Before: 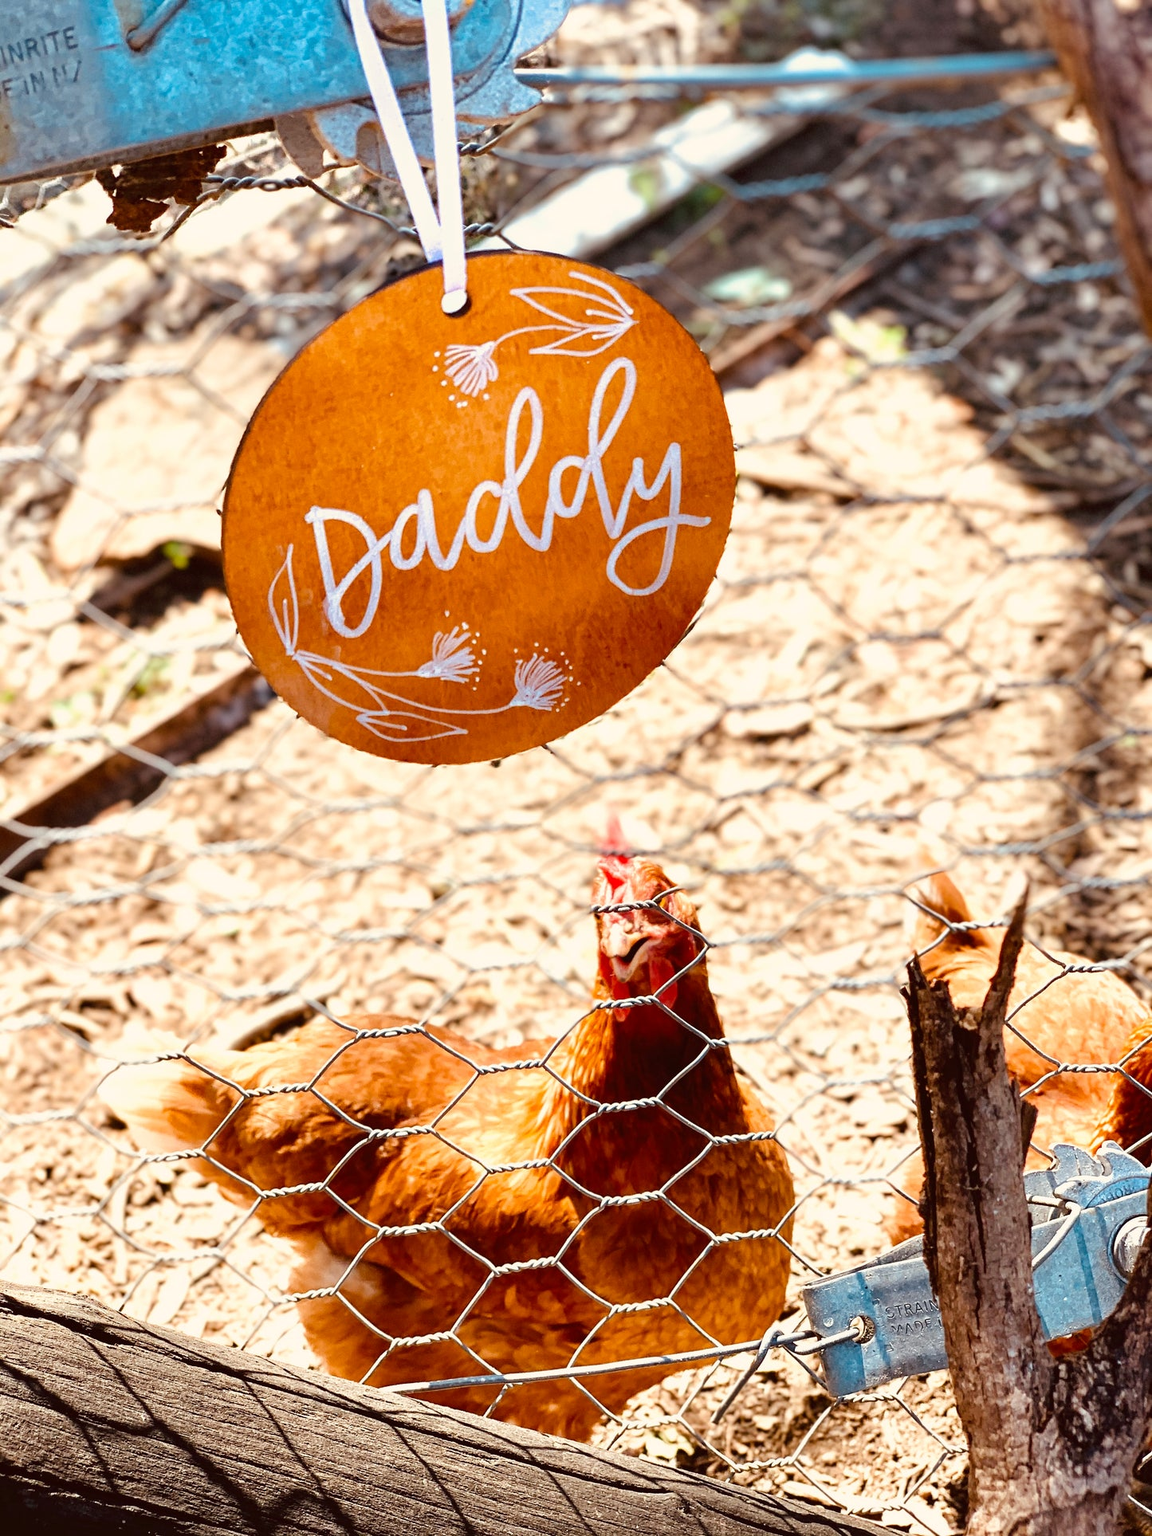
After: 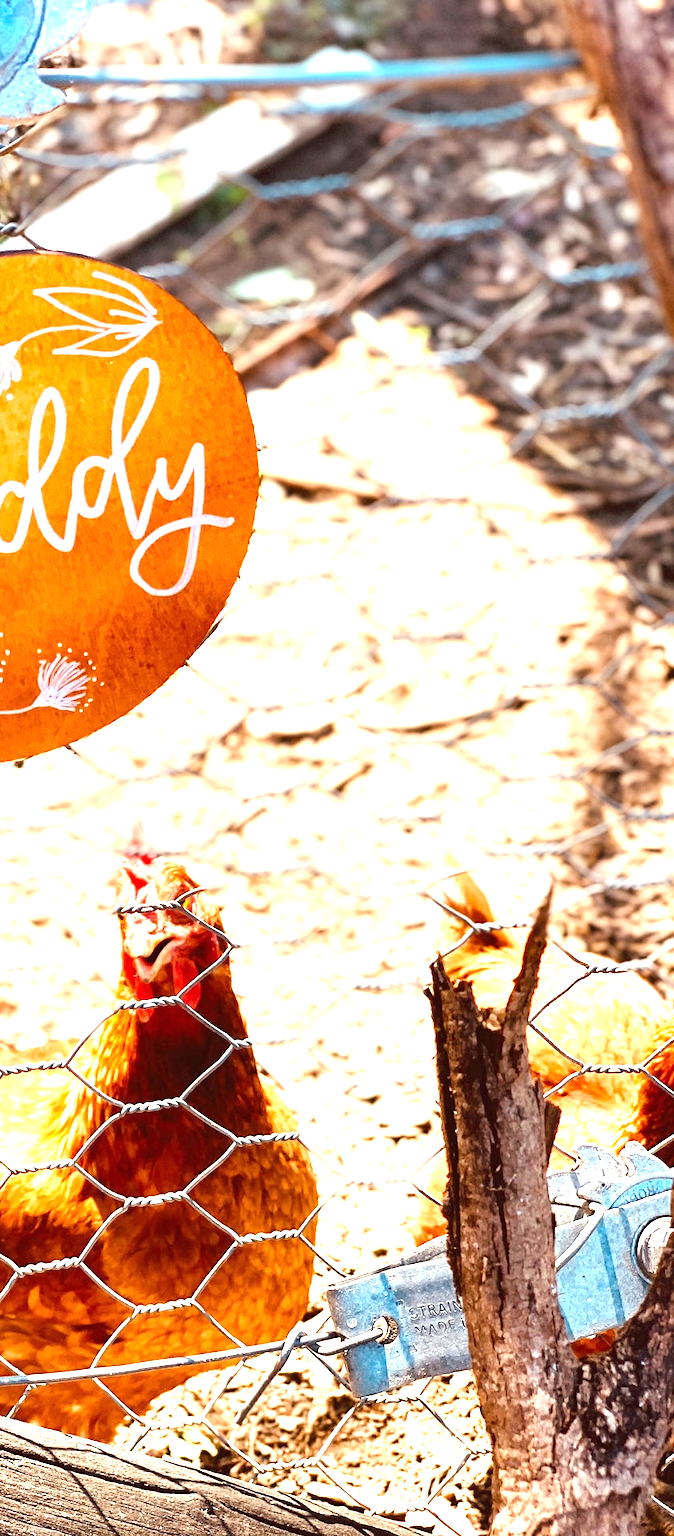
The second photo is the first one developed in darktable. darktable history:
crop: left 41.402%
exposure: black level correction 0, exposure 1.1 EV, compensate exposure bias true, compensate highlight preservation false
